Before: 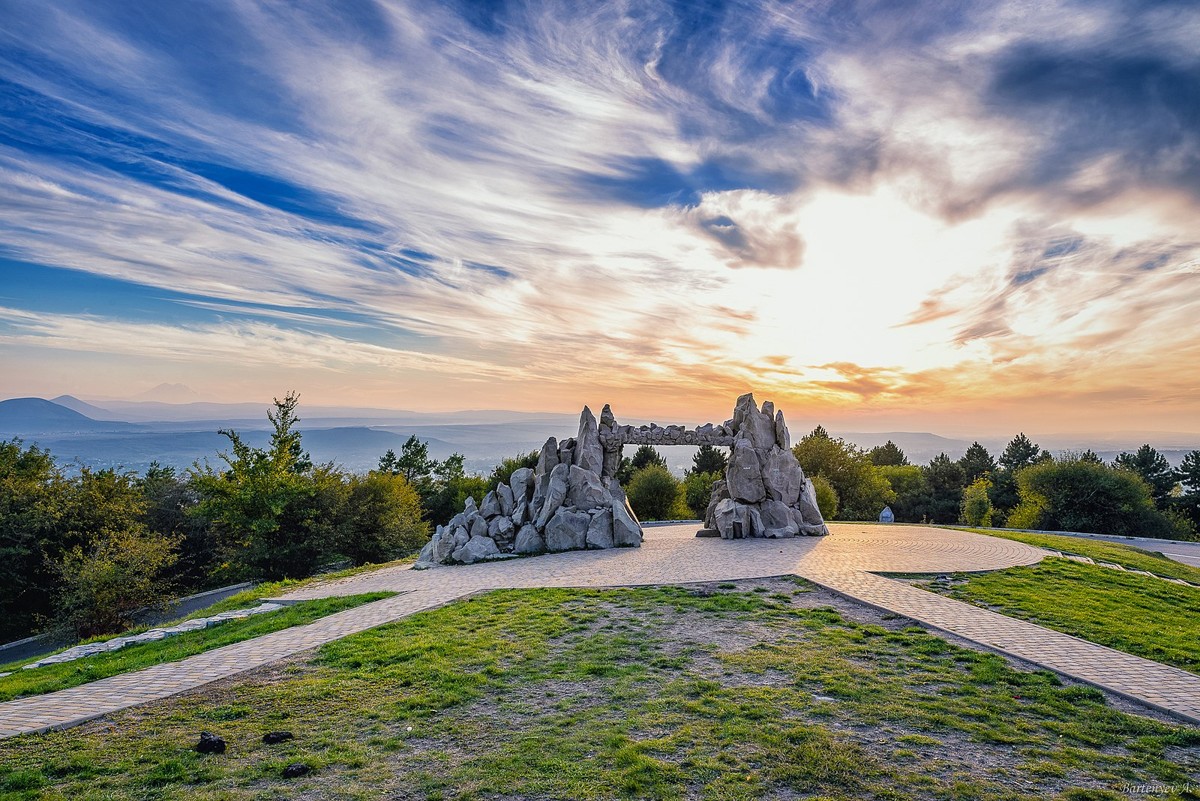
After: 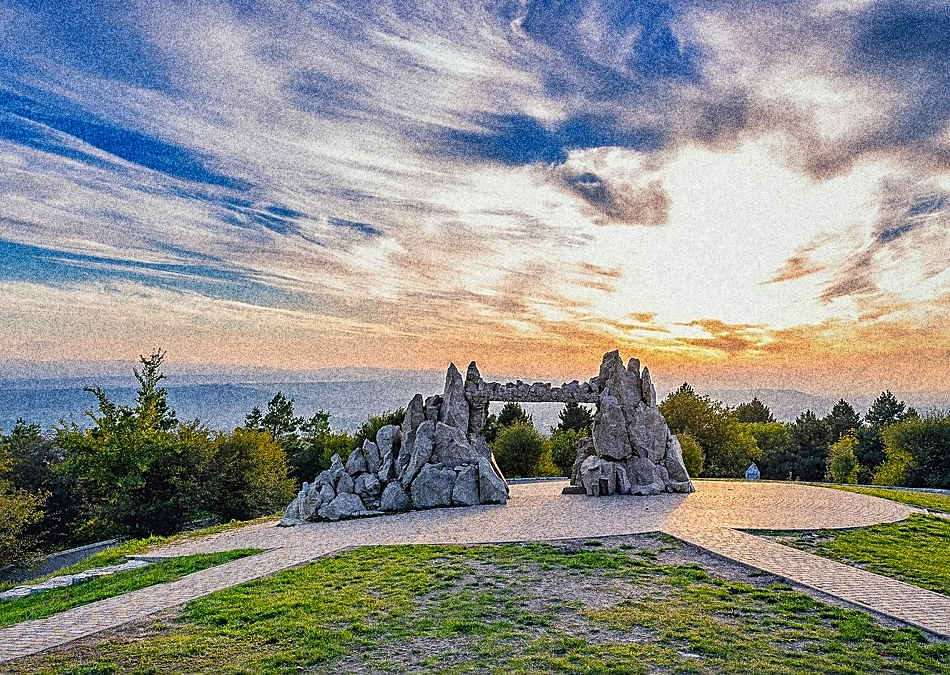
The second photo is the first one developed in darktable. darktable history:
crop: left 11.225%, top 5.381%, right 9.565%, bottom 10.314%
color correction: saturation 1.1
grain: coarseness 30.02 ISO, strength 100%
white balance: red 1, blue 1
shadows and highlights: soften with gaussian
sharpen: on, module defaults
